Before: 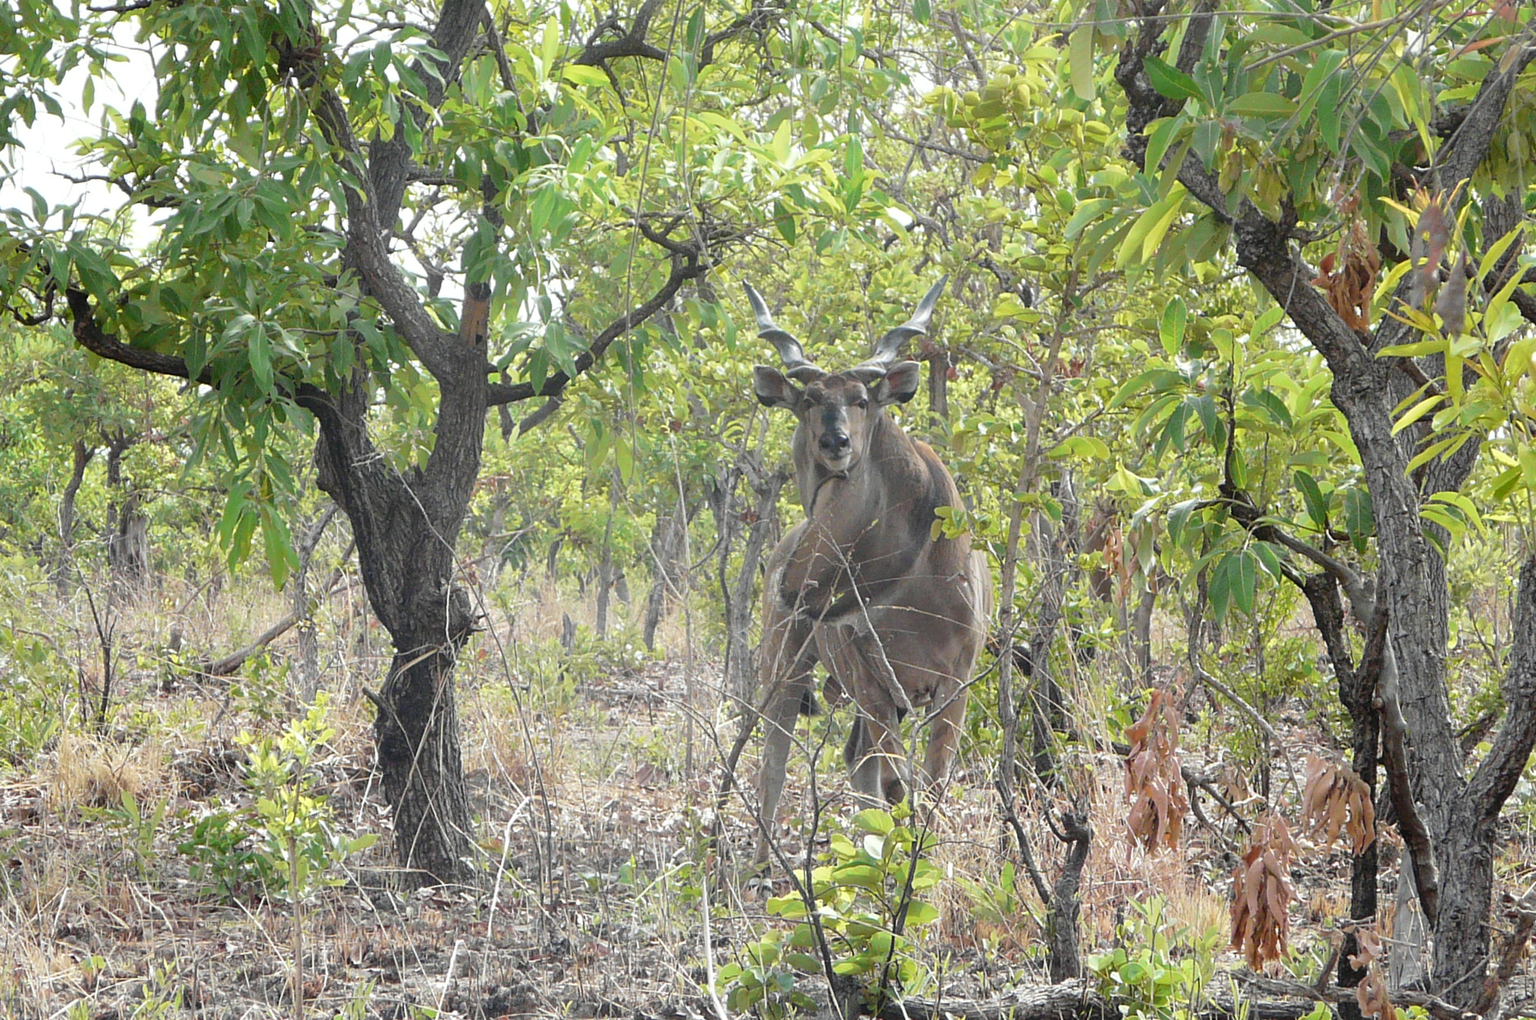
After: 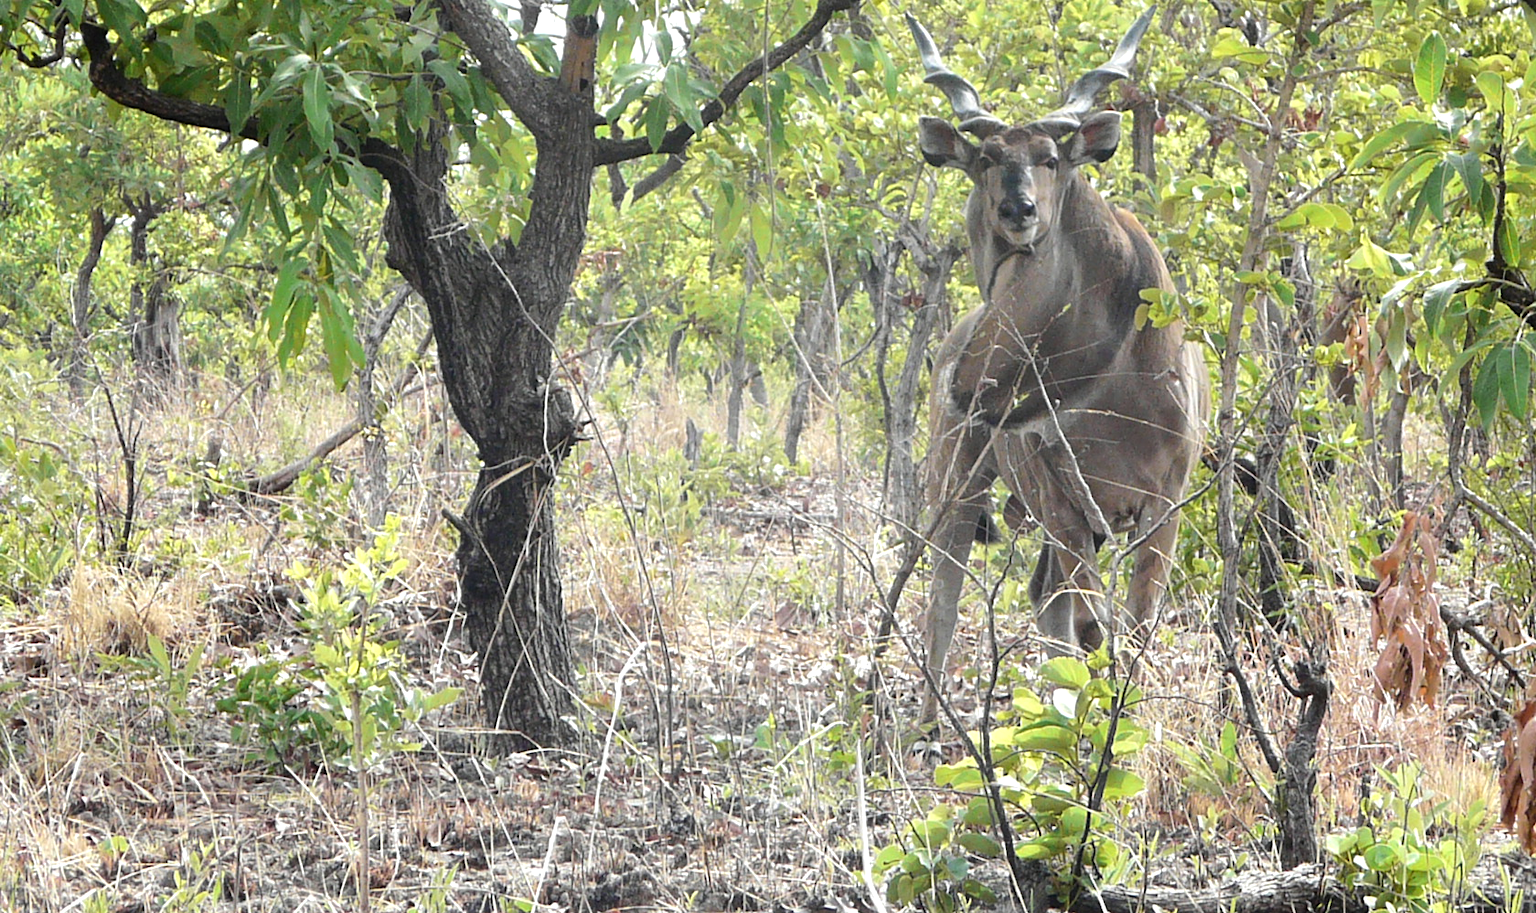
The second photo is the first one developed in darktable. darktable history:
crop: top 26.531%, right 17.959%
tone equalizer: -8 EV -0.417 EV, -7 EV -0.389 EV, -6 EV -0.333 EV, -5 EV -0.222 EV, -3 EV 0.222 EV, -2 EV 0.333 EV, -1 EV 0.389 EV, +0 EV 0.417 EV, edges refinement/feathering 500, mask exposure compensation -1.57 EV, preserve details no
